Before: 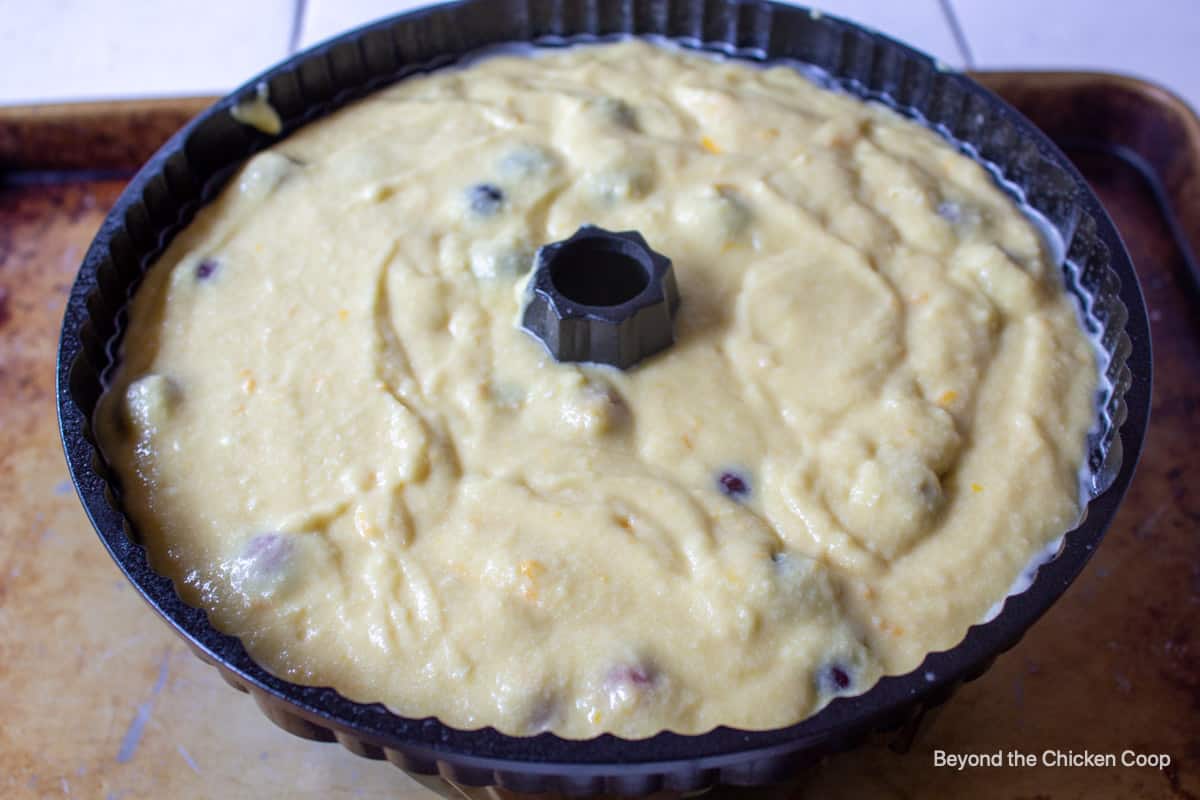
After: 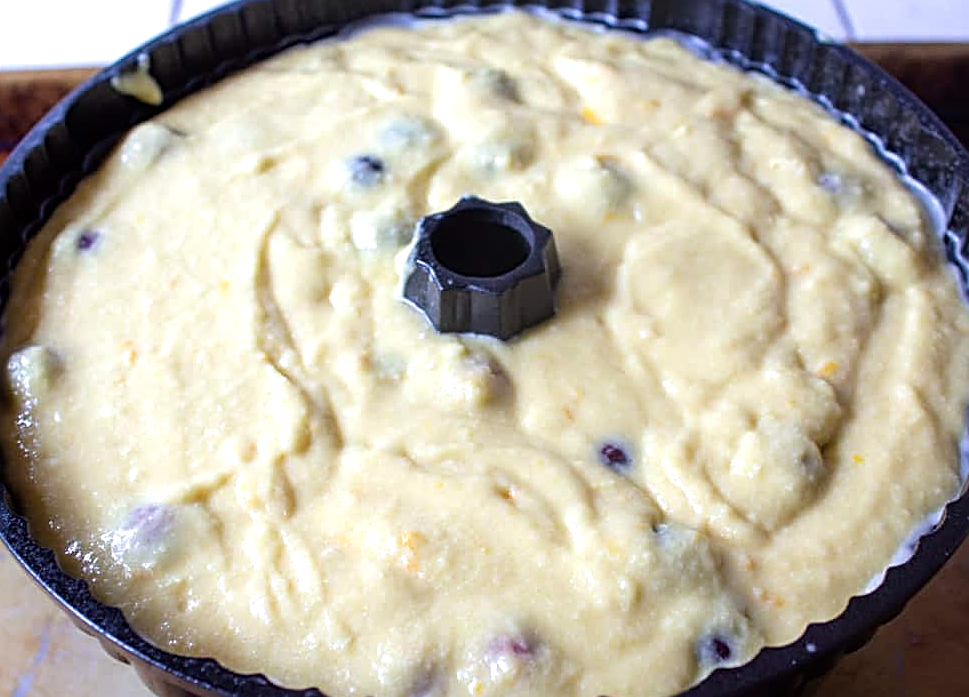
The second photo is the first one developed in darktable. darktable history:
crop: left 9.967%, top 3.643%, right 9.263%, bottom 9.12%
sharpen: radius 2.539, amount 0.642
tone equalizer: -8 EV -0.414 EV, -7 EV -0.426 EV, -6 EV -0.367 EV, -5 EV -0.21 EV, -3 EV 0.257 EV, -2 EV 0.33 EV, -1 EV 0.402 EV, +0 EV 0.447 EV, mask exposure compensation -0.508 EV
